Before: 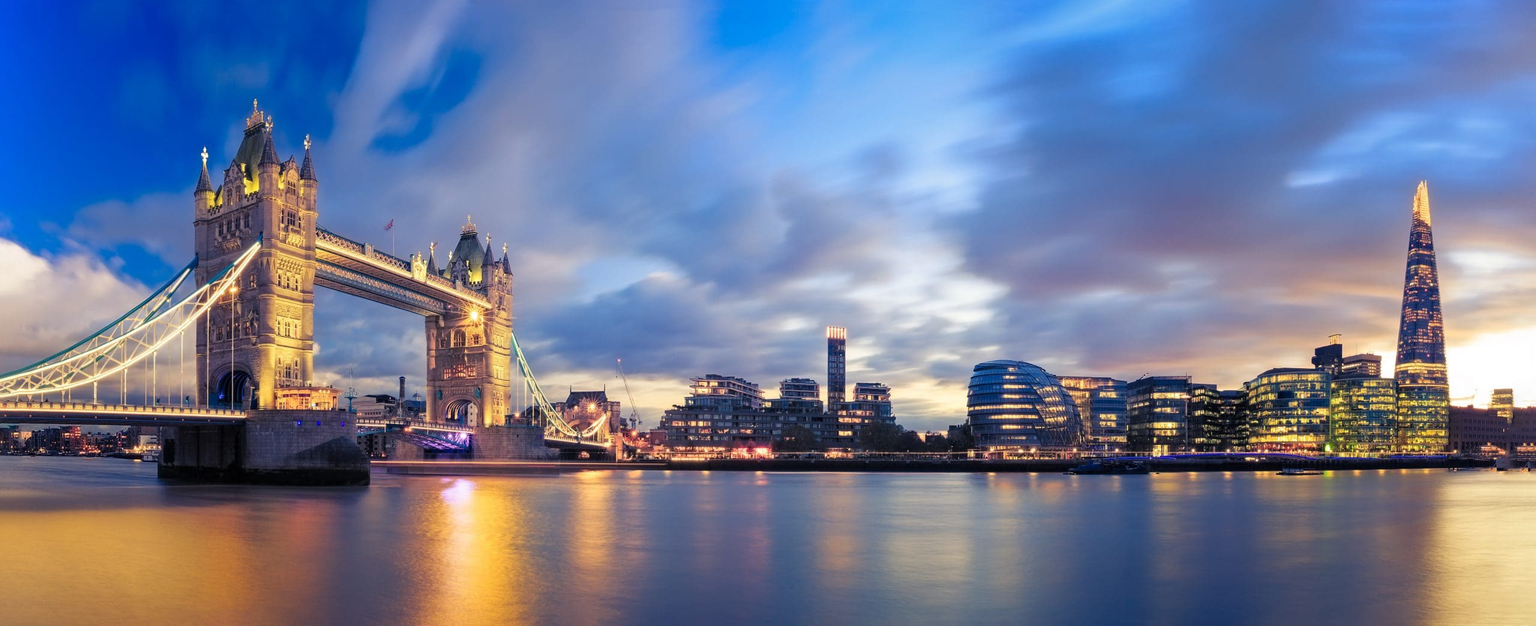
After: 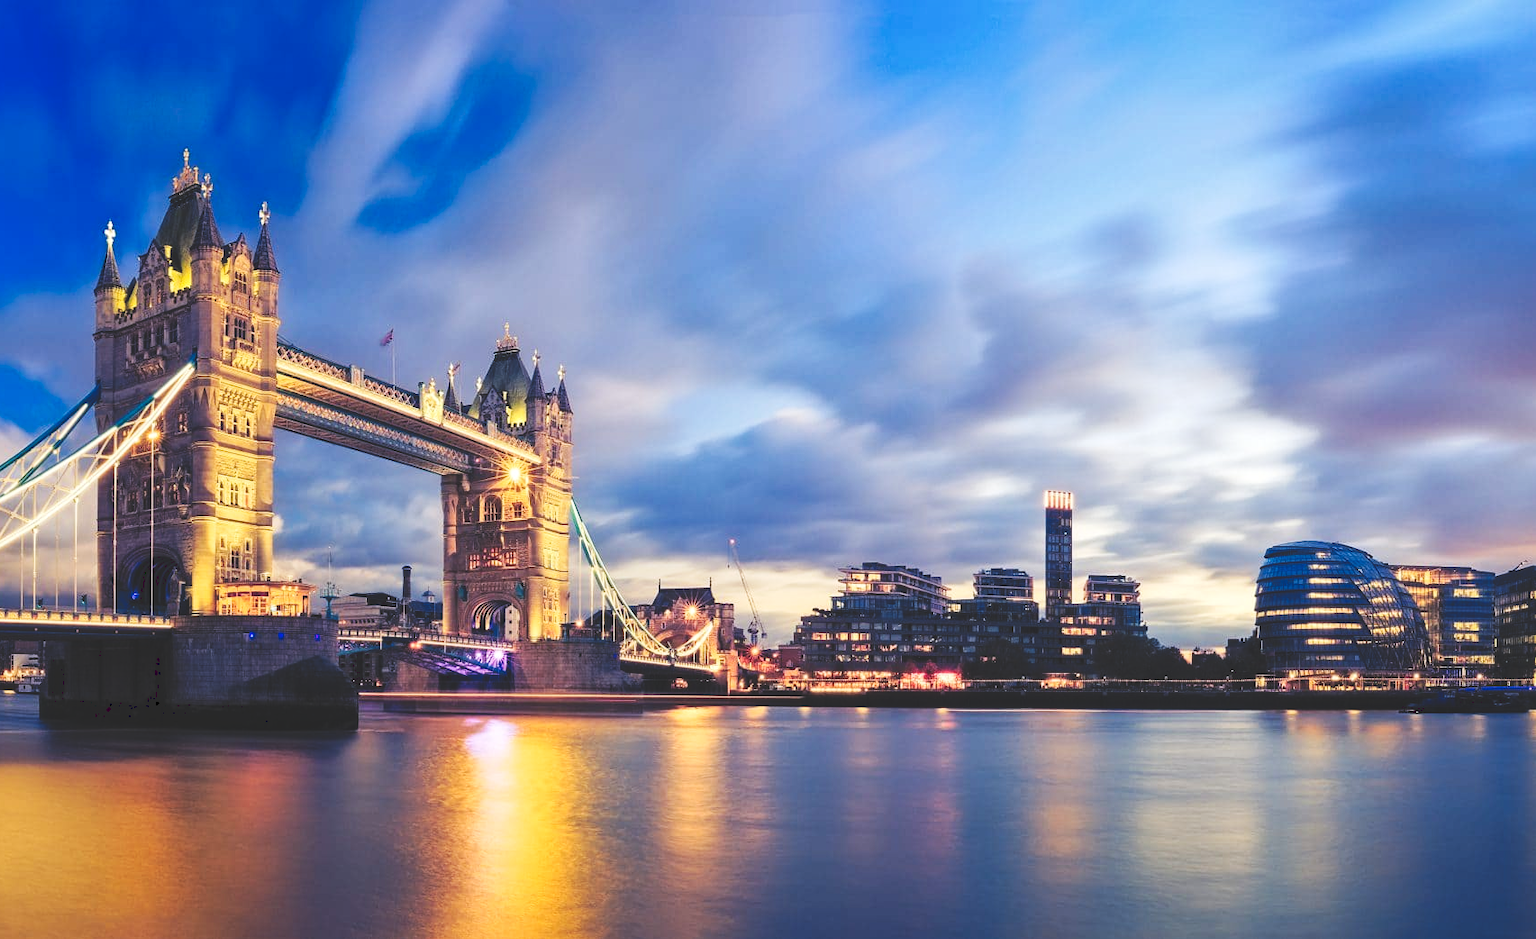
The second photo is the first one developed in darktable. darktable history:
tone curve: curves: ch0 [(0, 0) (0.003, 0.169) (0.011, 0.173) (0.025, 0.177) (0.044, 0.184) (0.069, 0.191) (0.1, 0.199) (0.136, 0.206) (0.177, 0.221) (0.224, 0.248) (0.277, 0.284) (0.335, 0.344) (0.399, 0.413) (0.468, 0.497) (0.543, 0.594) (0.623, 0.691) (0.709, 0.779) (0.801, 0.868) (0.898, 0.931) (1, 1)], preserve colors none
local contrast: mode bilateral grid, contrast 19, coarseness 50, detail 119%, midtone range 0.2
crop and rotate: left 8.56%, right 24.837%
